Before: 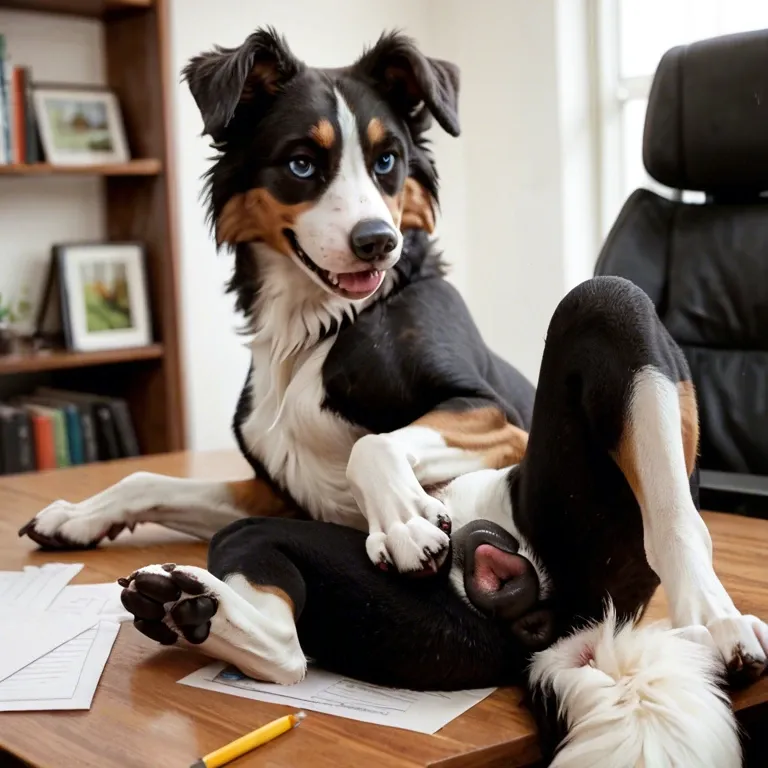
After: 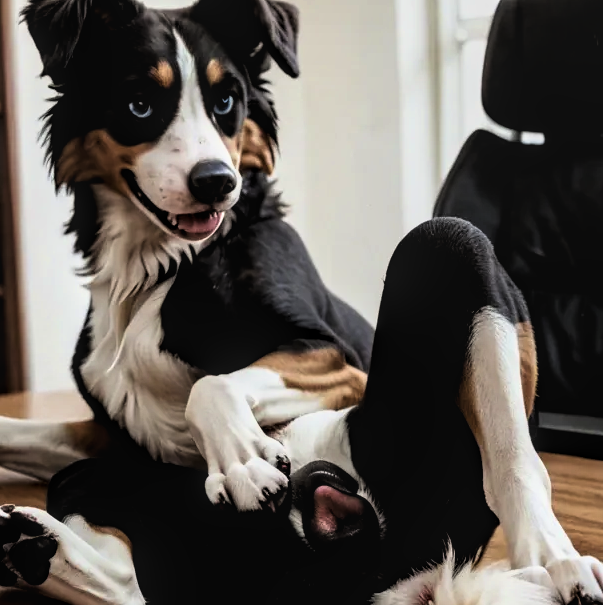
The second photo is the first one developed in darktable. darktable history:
crop and rotate: left 20.983%, top 7.751%, right 0.466%, bottom 13.432%
filmic rgb: middle gray luminance 8.55%, black relative exposure -6.23 EV, white relative exposure 2.71 EV, threshold 3.05 EV, target black luminance 0%, hardness 4.74, latitude 74.15%, contrast 1.33, shadows ↔ highlights balance 9.89%, color science v6 (2022), enable highlight reconstruction true
velvia: on, module defaults
local contrast: on, module defaults
levels: mode automatic, gray 59.39%, levels [0, 0.43, 0.859]
